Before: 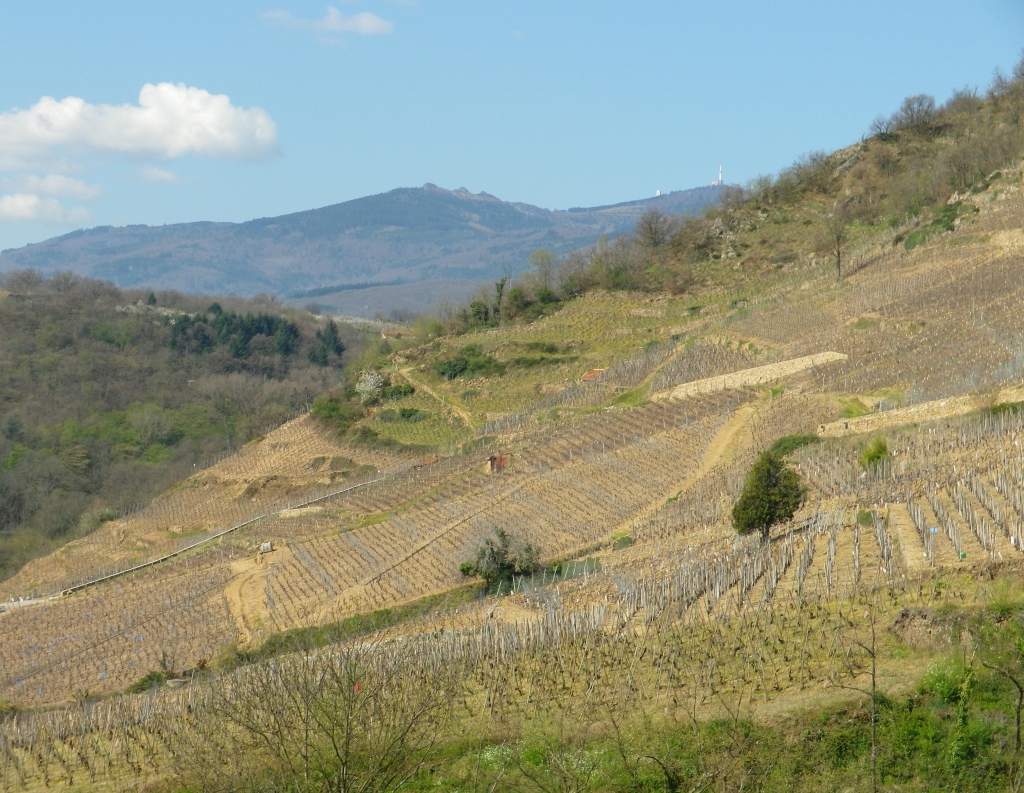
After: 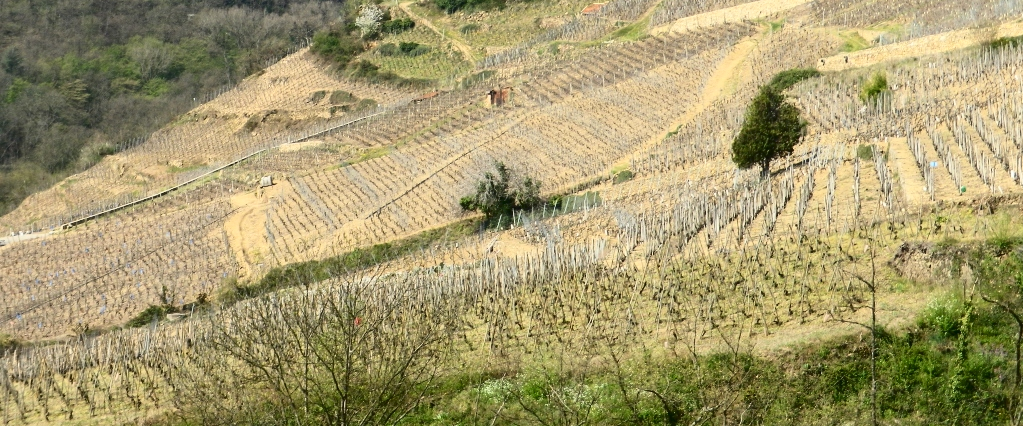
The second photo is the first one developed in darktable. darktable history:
crop and rotate: top 46.237%
contrast brightness saturation: contrast 0.39, brightness 0.1
